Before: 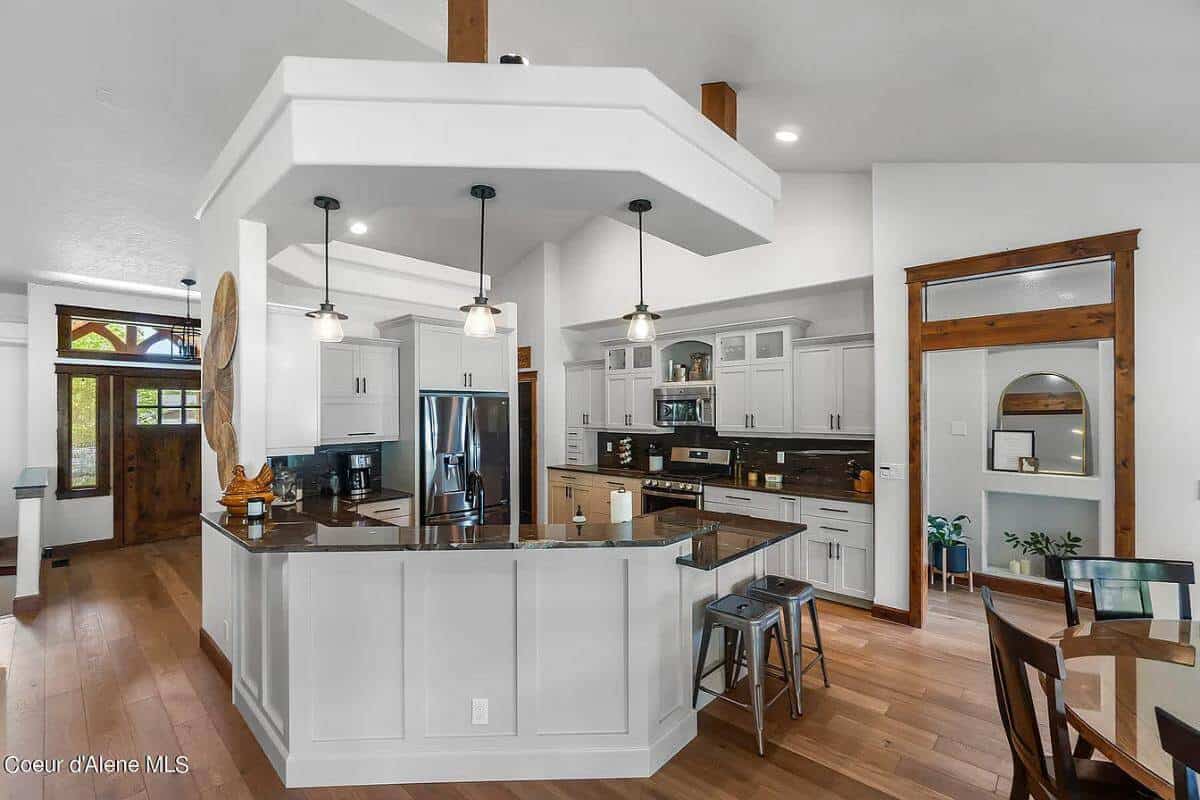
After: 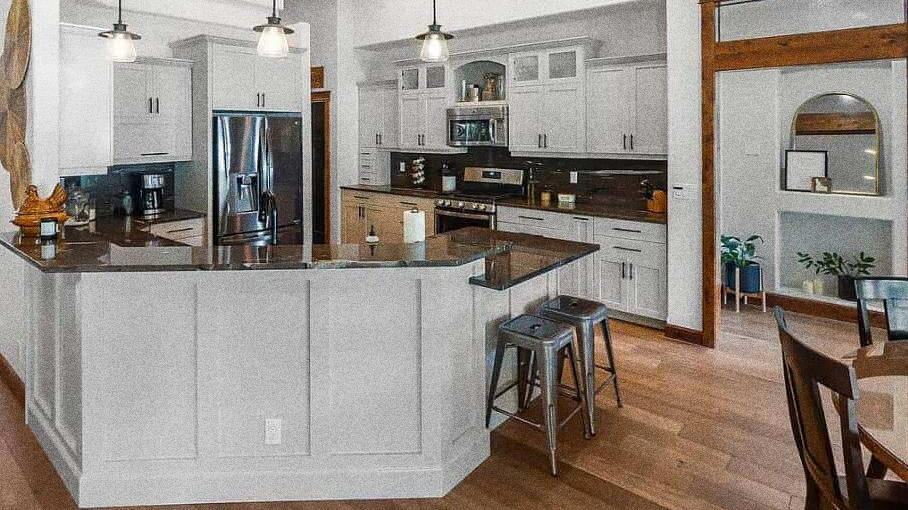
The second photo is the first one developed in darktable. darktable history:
grain: strength 49.07%
crop and rotate: left 17.299%, top 35.115%, right 7.015%, bottom 1.024%
